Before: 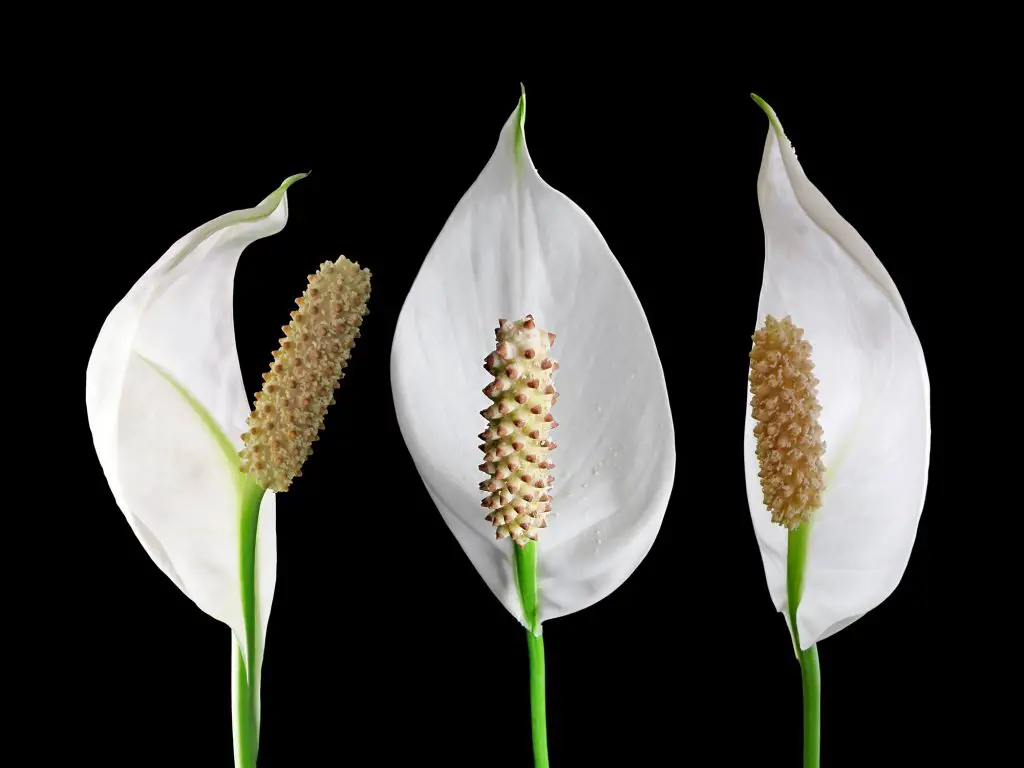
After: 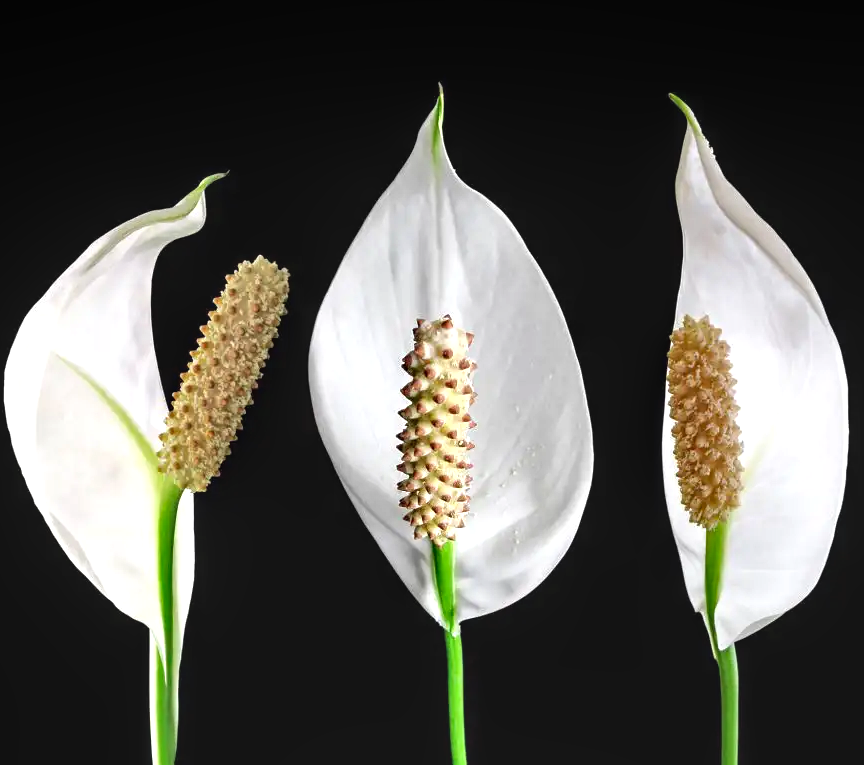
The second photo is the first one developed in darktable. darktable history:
exposure: exposure 0.648 EV, compensate highlight preservation false
local contrast: on, module defaults
crop: left 8.026%, right 7.374%
